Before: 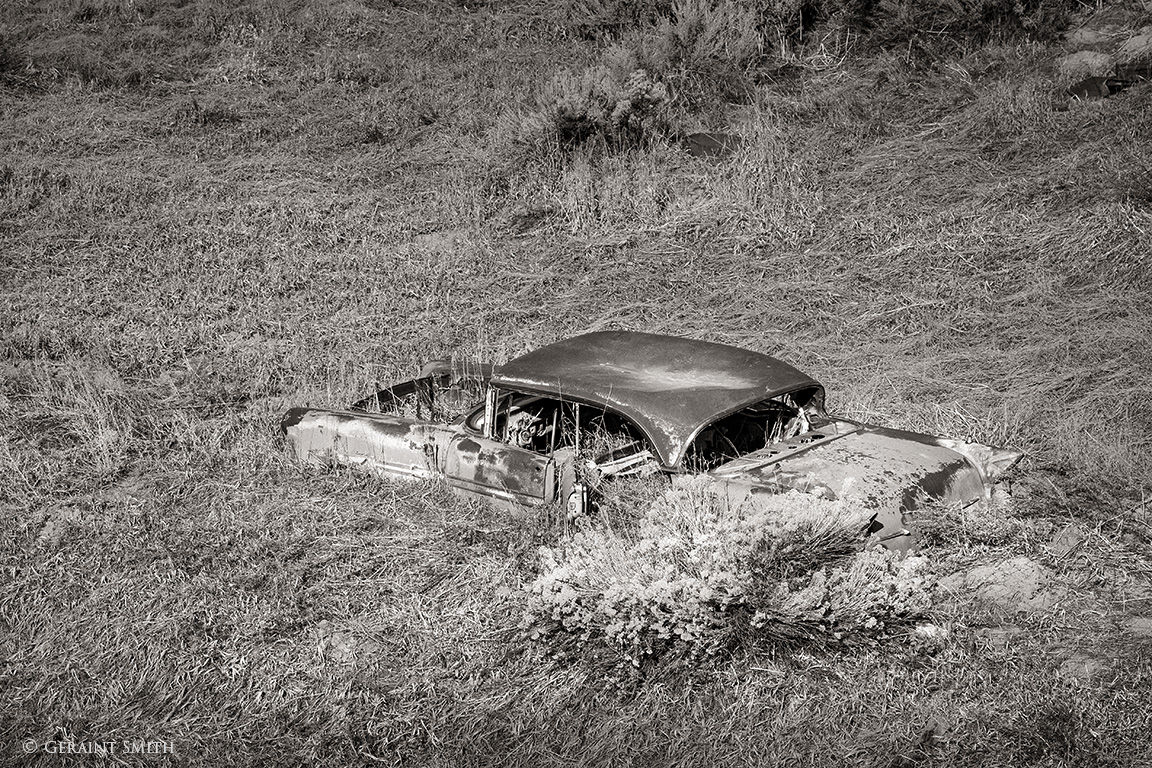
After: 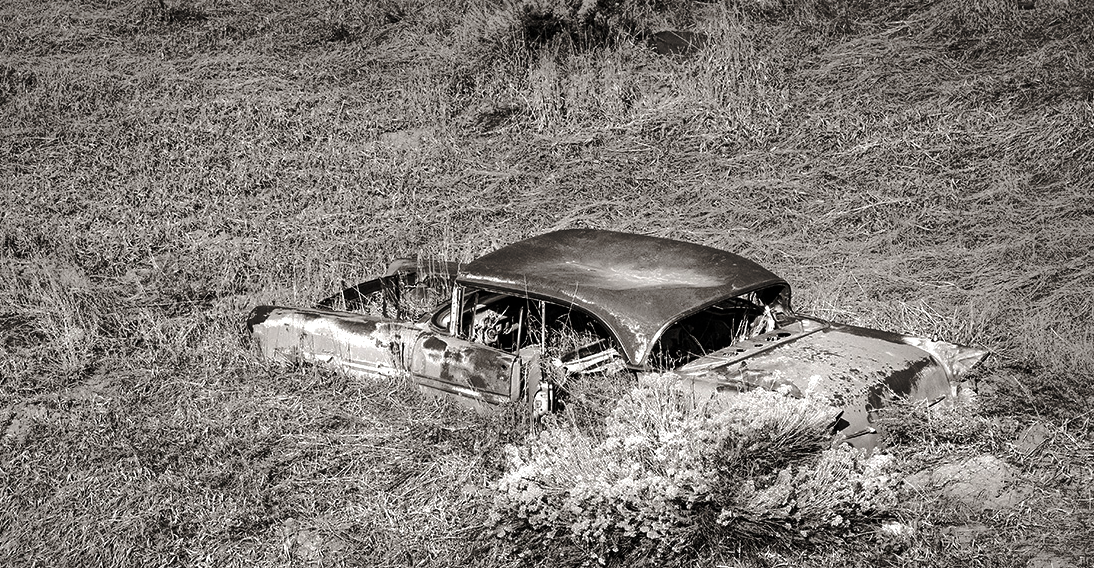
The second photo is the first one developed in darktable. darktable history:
shadows and highlights: shadows 40, highlights -60
crop and rotate: left 2.991%, top 13.302%, right 1.981%, bottom 12.636%
tone equalizer: -8 EV -0.417 EV, -7 EV -0.389 EV, -6 EV -0.333 EV, -5 EV -0.222 EV, -3 EV 0.222 EV, -2 EV 0.333 EV, -1 EV 0.389 EV, +0 EV 0.417 EV, edges refinement/feathering 500, mask exposure compensation -1.57 EV, preserve details no
base curve: curves: ch0 [(0, 0) (0.073, 0.04) (0.157, 0.139) (0.492, 0.492) (0.758, 0.758) (1, 1)], preserve colors none
